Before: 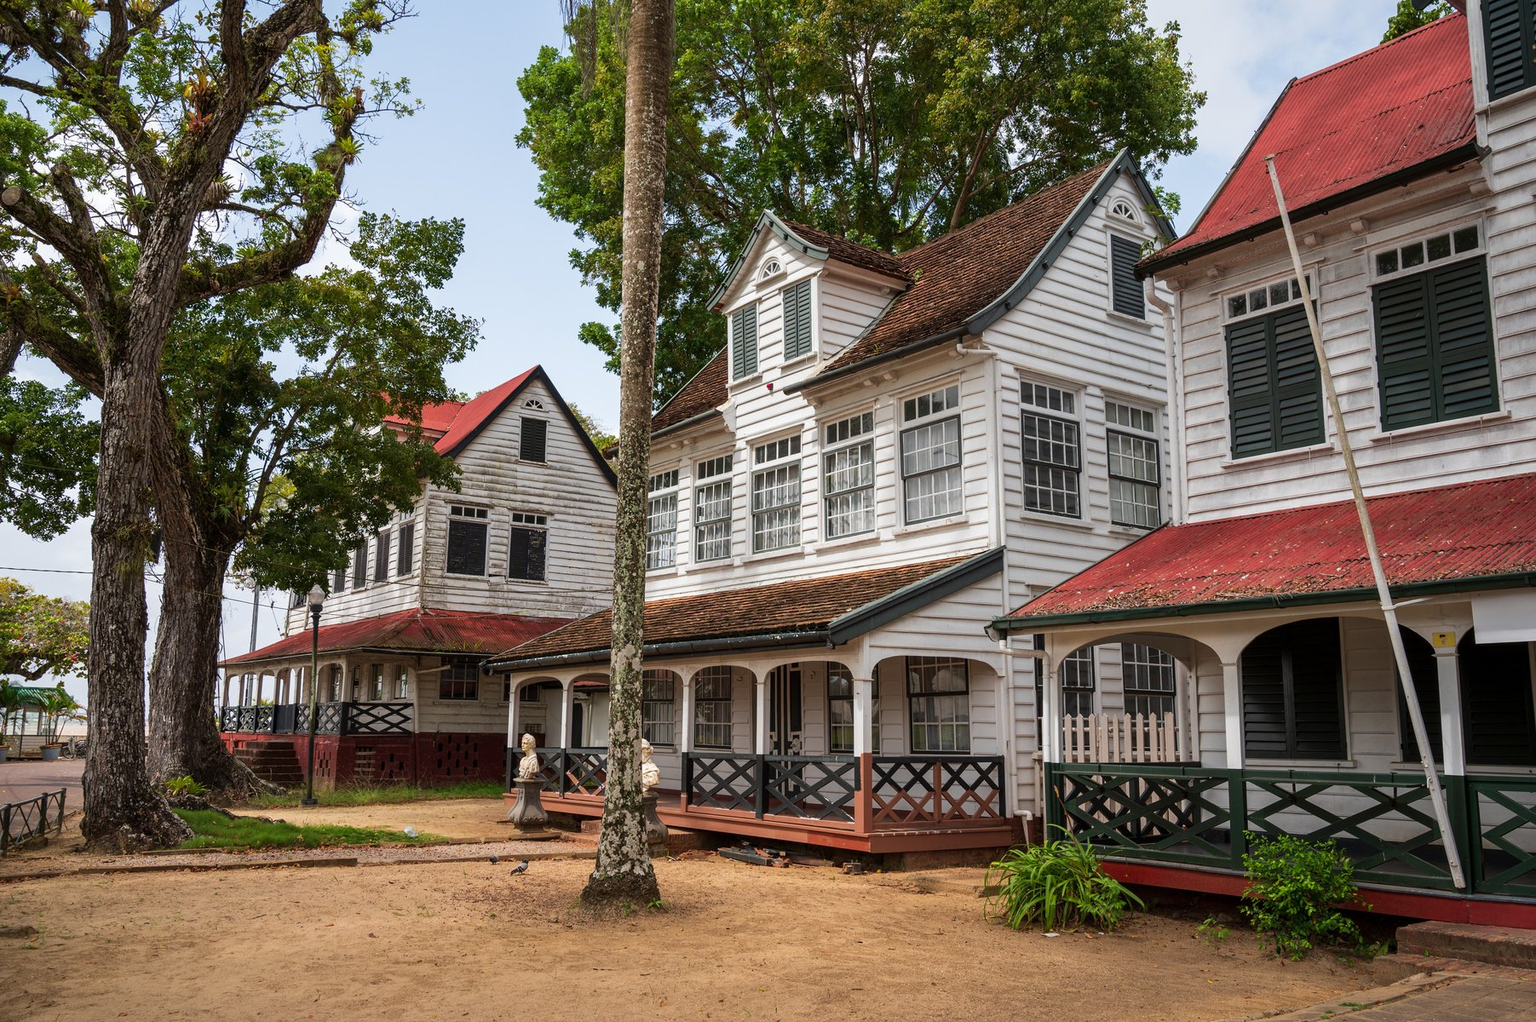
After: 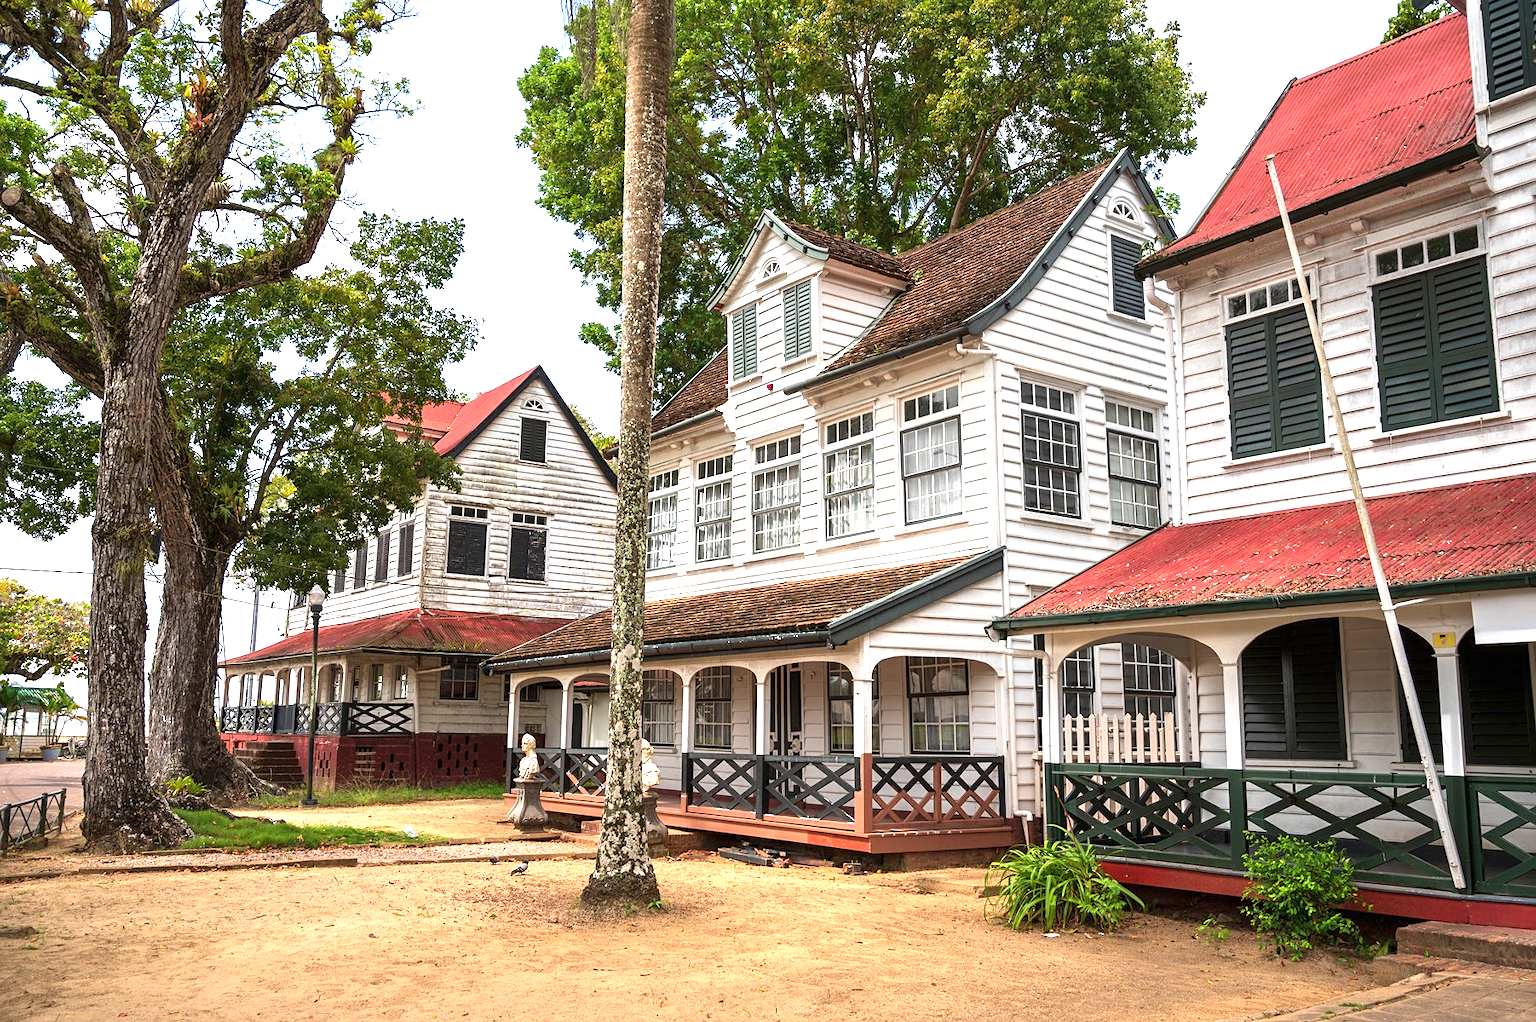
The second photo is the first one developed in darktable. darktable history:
exposure: black level correction 0, exposure 1.2 EV, compensate exposure bias true, compensate highlight preservation false
sharpen: amount 0.2
